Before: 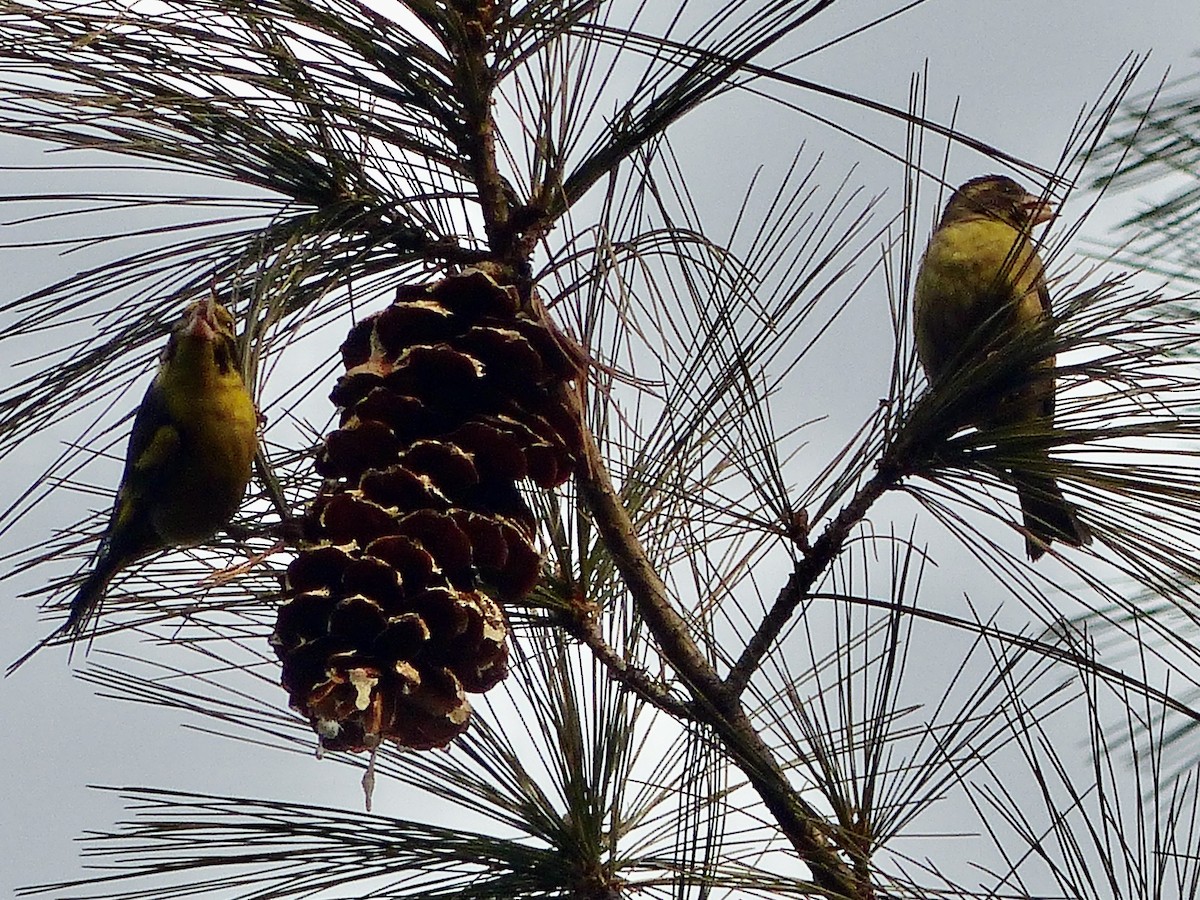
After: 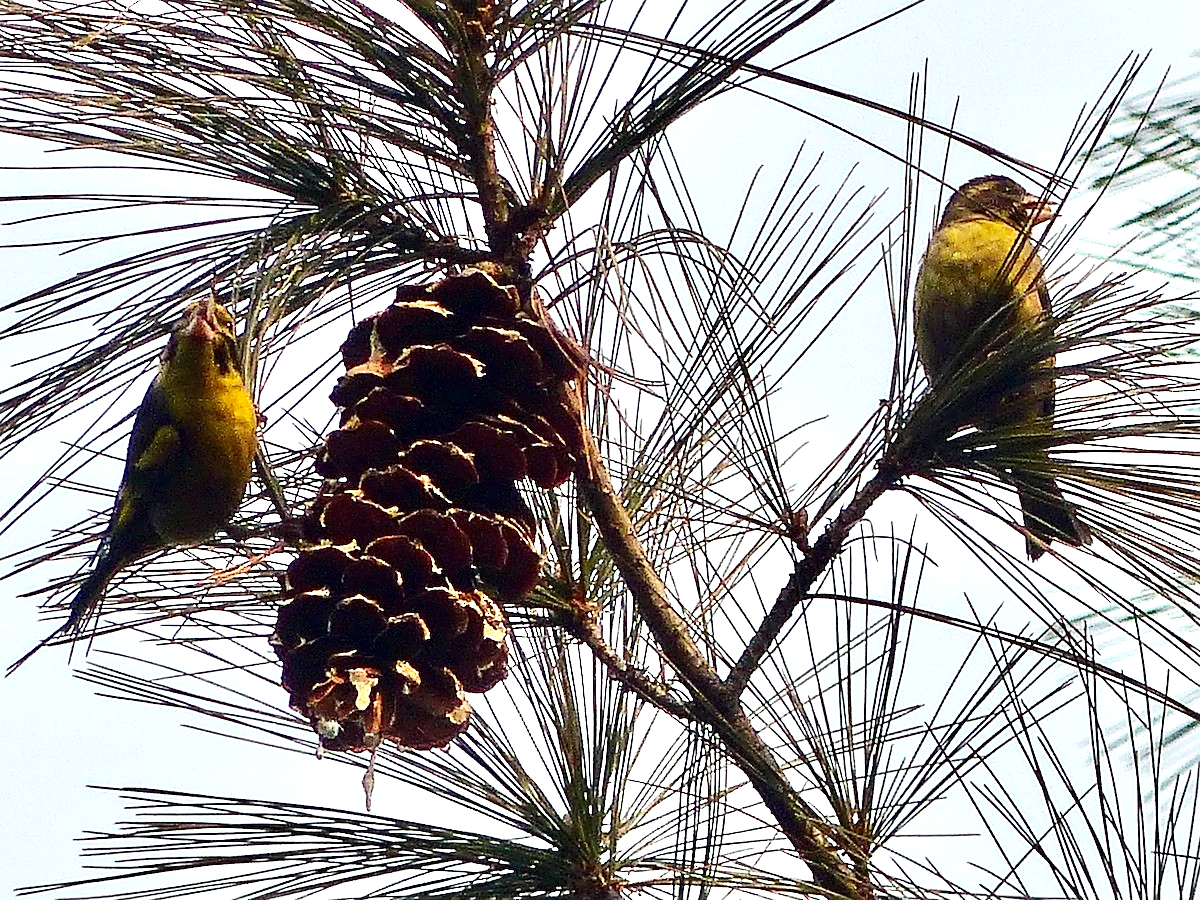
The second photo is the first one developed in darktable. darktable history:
sharpen: on, module defaults
exposure: exposure 1 EV, compensate exposure bias true, compensate highlight preservation false
contrast brightness saturation: contrast 0.148, brightness 0.052
